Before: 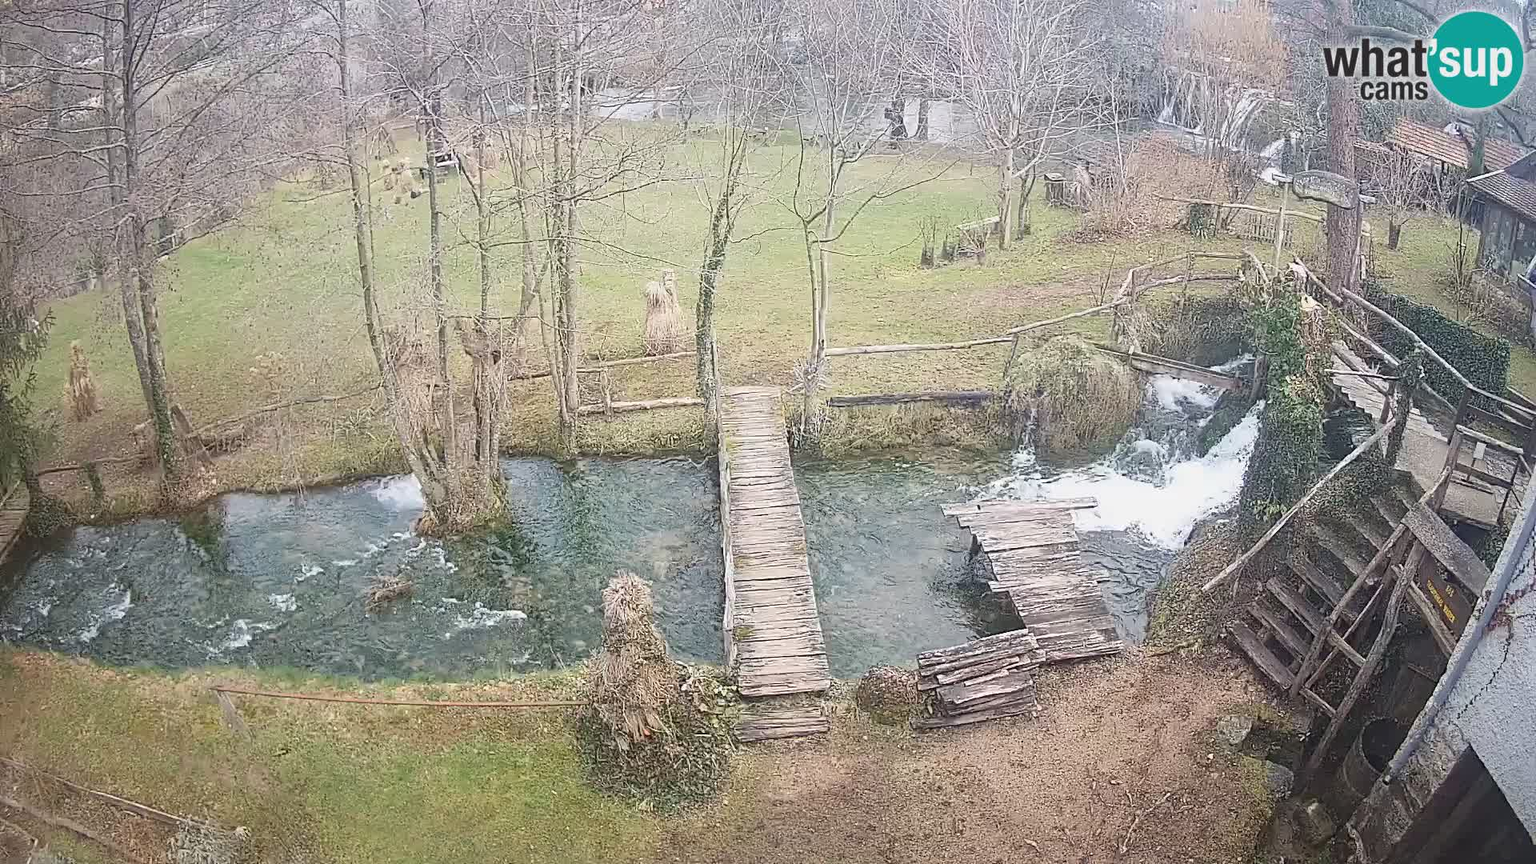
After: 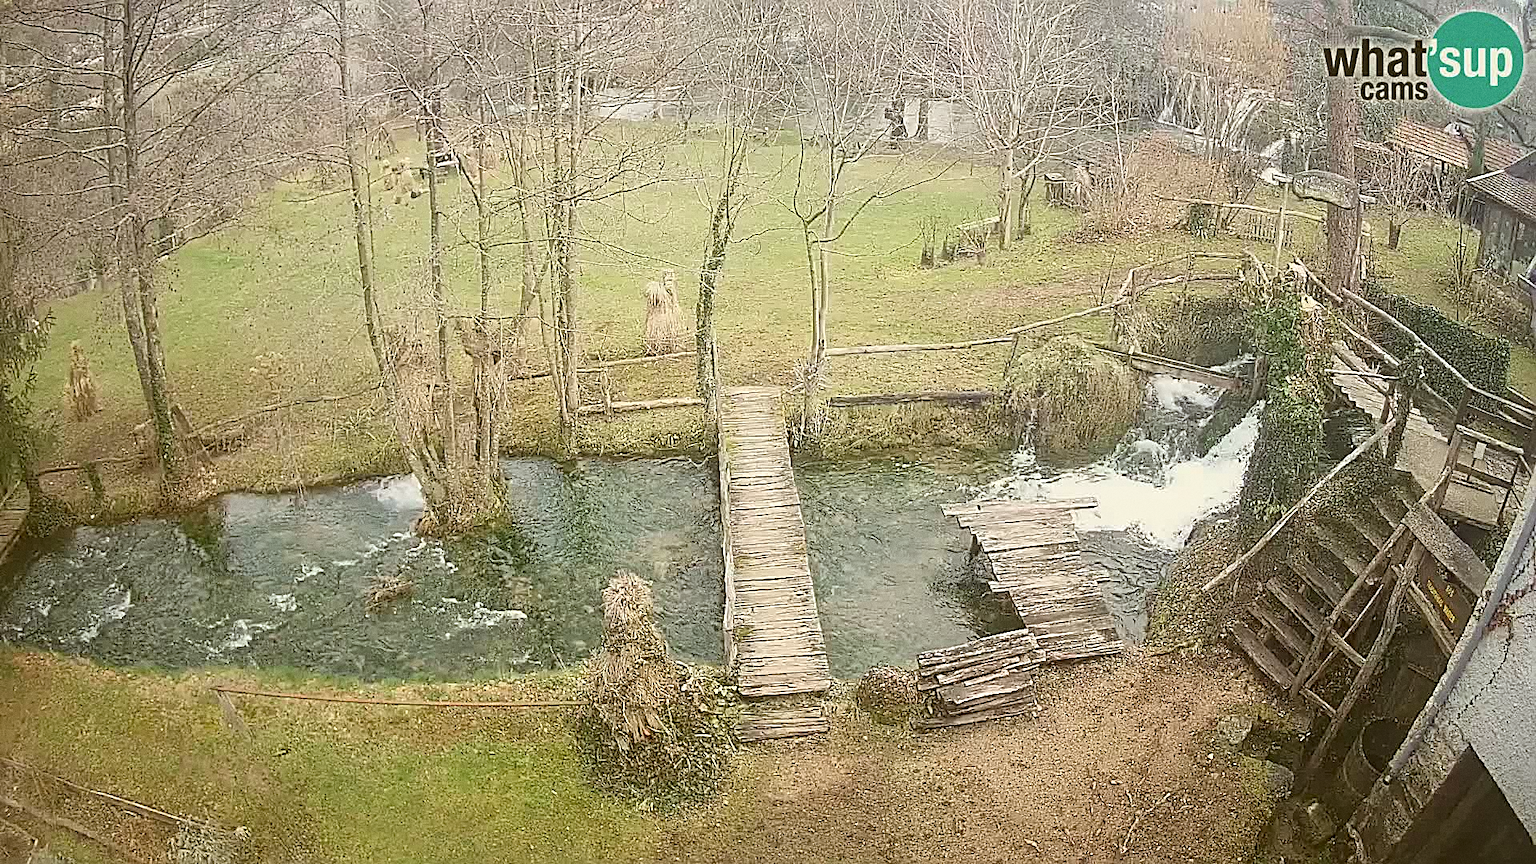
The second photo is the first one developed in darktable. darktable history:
sharpen: on, module defaults
color correction: highlights a* -1.43, highlights b* 10.12, shadows a* 0.395, shadows b* 19.35
grain: coarseness 0.47 ISO
